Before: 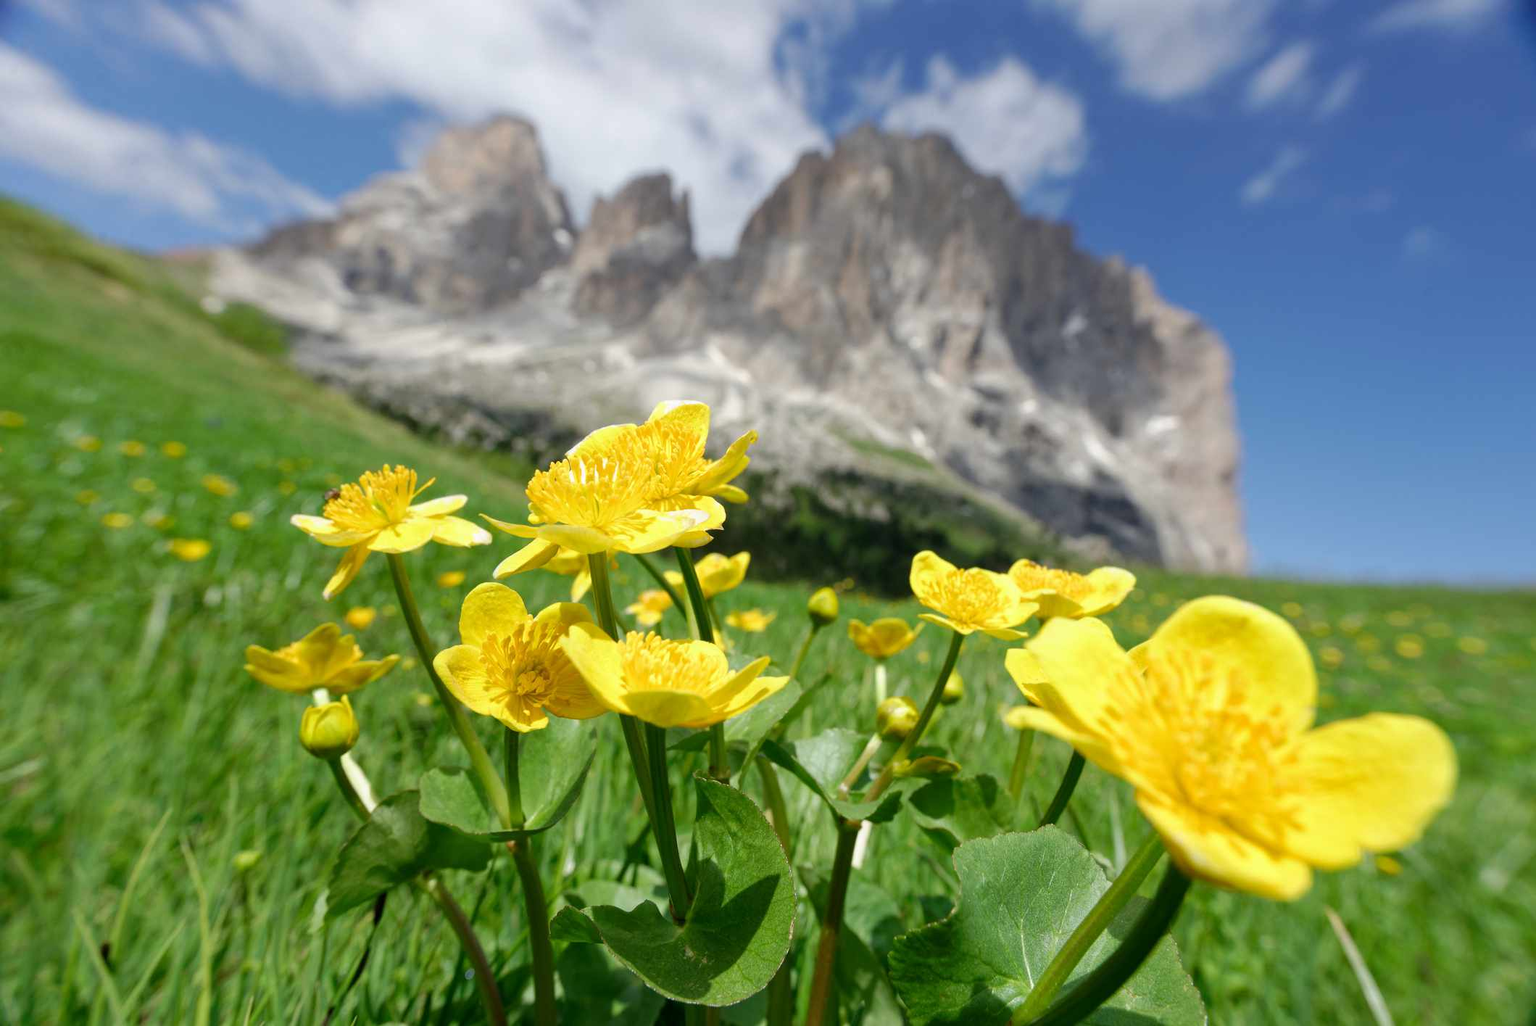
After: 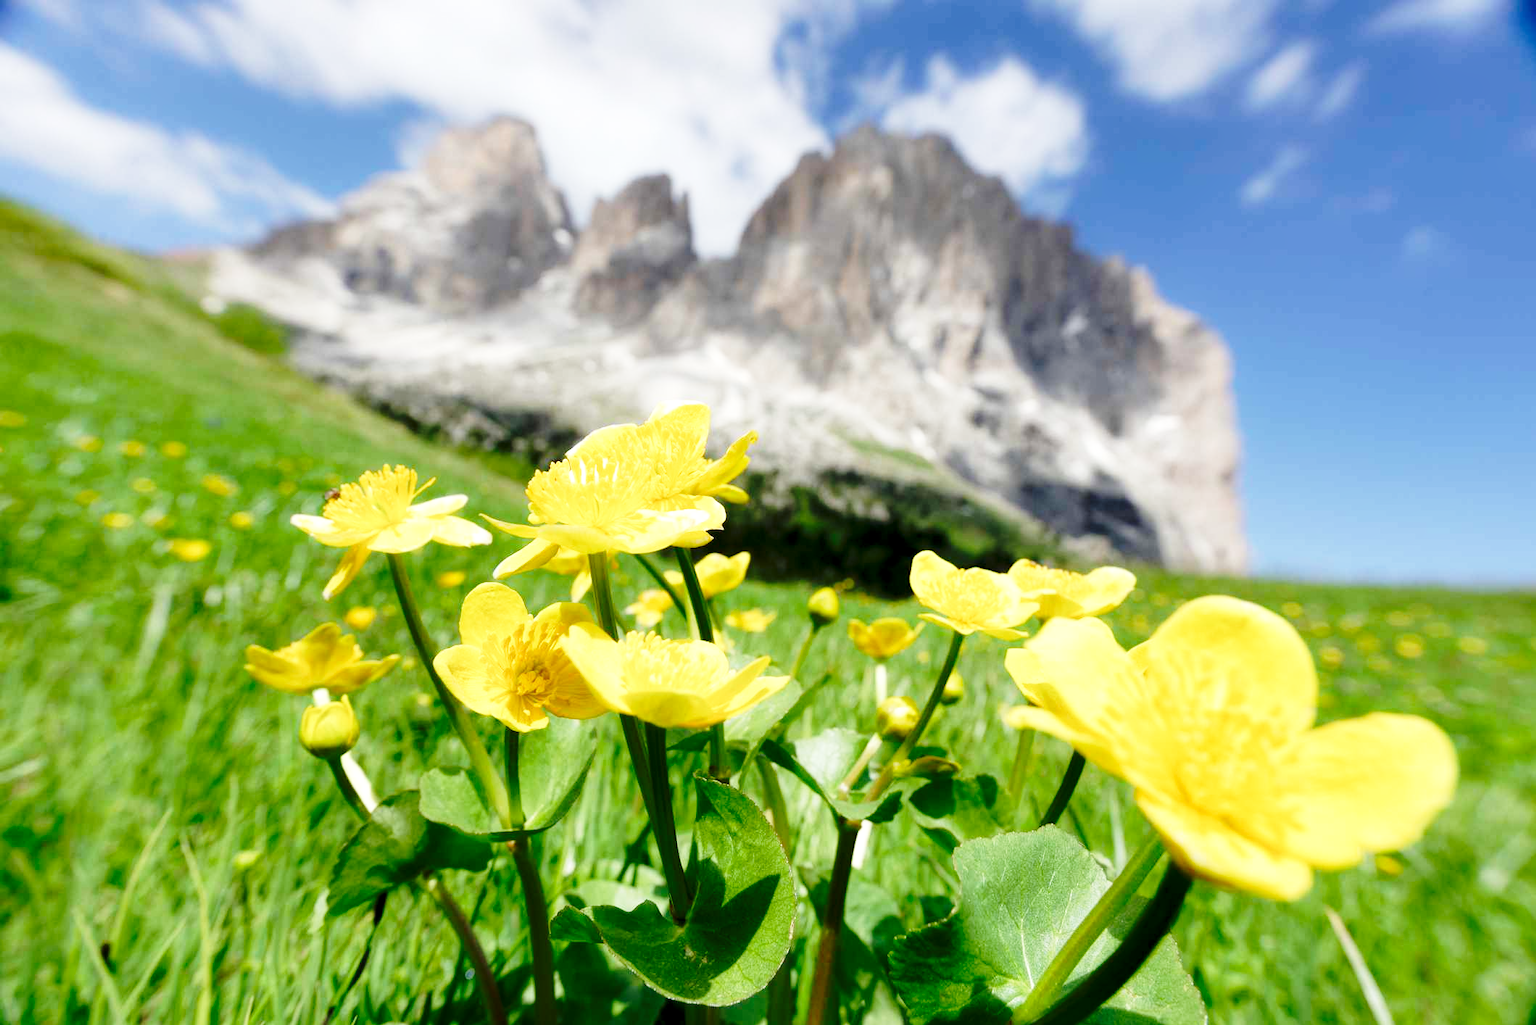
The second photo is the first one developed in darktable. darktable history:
base curve: curves: ch0 [(0, 0) (0.028, 0.03) (0.121, 0.232) (0.46, 0.748) (0.859, 0.968) (1, 1)], preserve colors none
contrast equalizer: y [[0.579, 0.58, 0.505, 0.5, 0.5, 0.5], [0.5 ×6], [0.5 ×6], [0 ×6], [0 ×6]]
